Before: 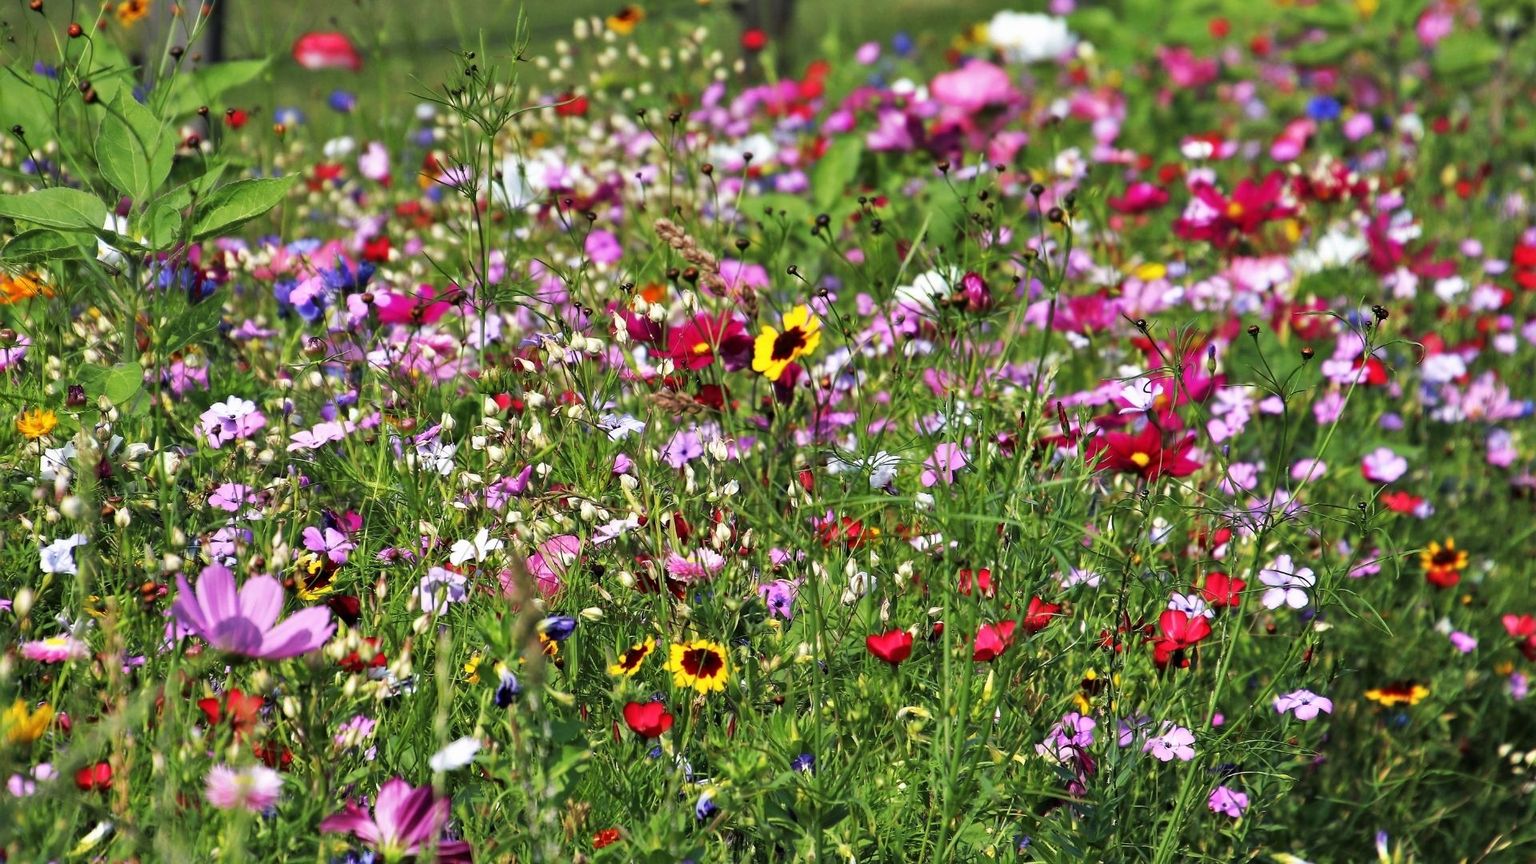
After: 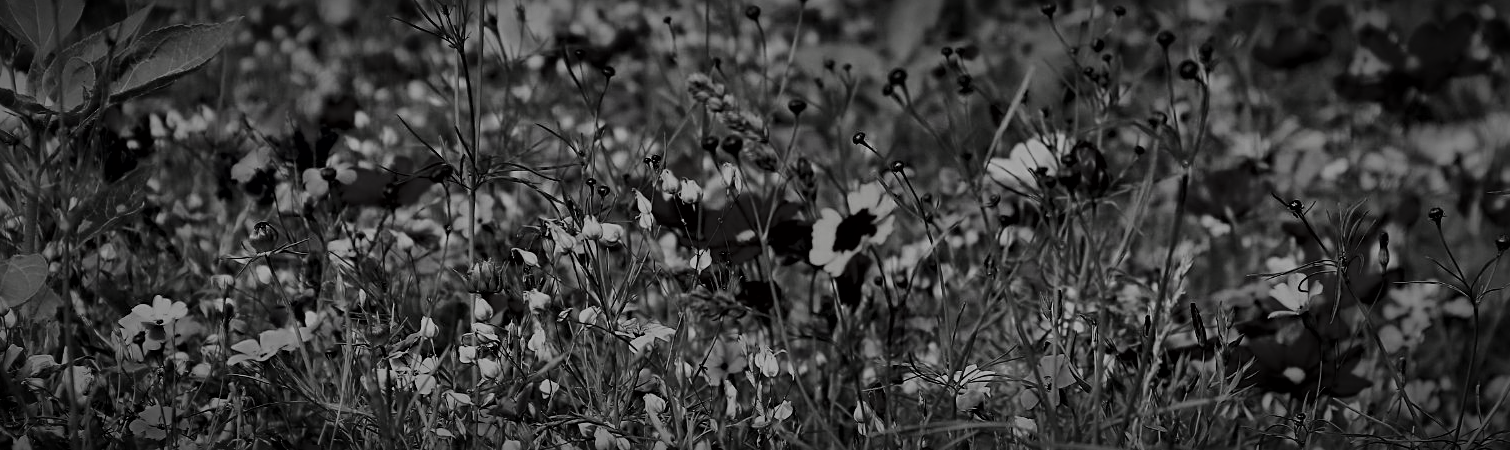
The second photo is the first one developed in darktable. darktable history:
local contrast: mode bilateral grid, contrast 20, coarseness 51, detail 150%, midtone range 0.2
contrast brightness saturation: contrast 0.025, brightness -0.998, saturation -0.986
sharpen: on, module defaults
crop: left 6.858%, top 18.446%, right 14.447%, bottom 39.825%
exposure: black level correction 0.001, exposure 1.866 EV, compensate highlight preservation false
filmic rgb: black relative exposure -15.93 EV, white relative exposure 7.97 EV, hardness 4.2, latitude 50.15%, contrast 0.516, add noise in highlights 0.001, color science v3 (2019), use custom middle-gray values true, contrast in highlights soft
vignetting: fall-off start 67.56%, fall-off radius 68.42%, brightness -0.727, saturation -0.478, automatic ratio true
